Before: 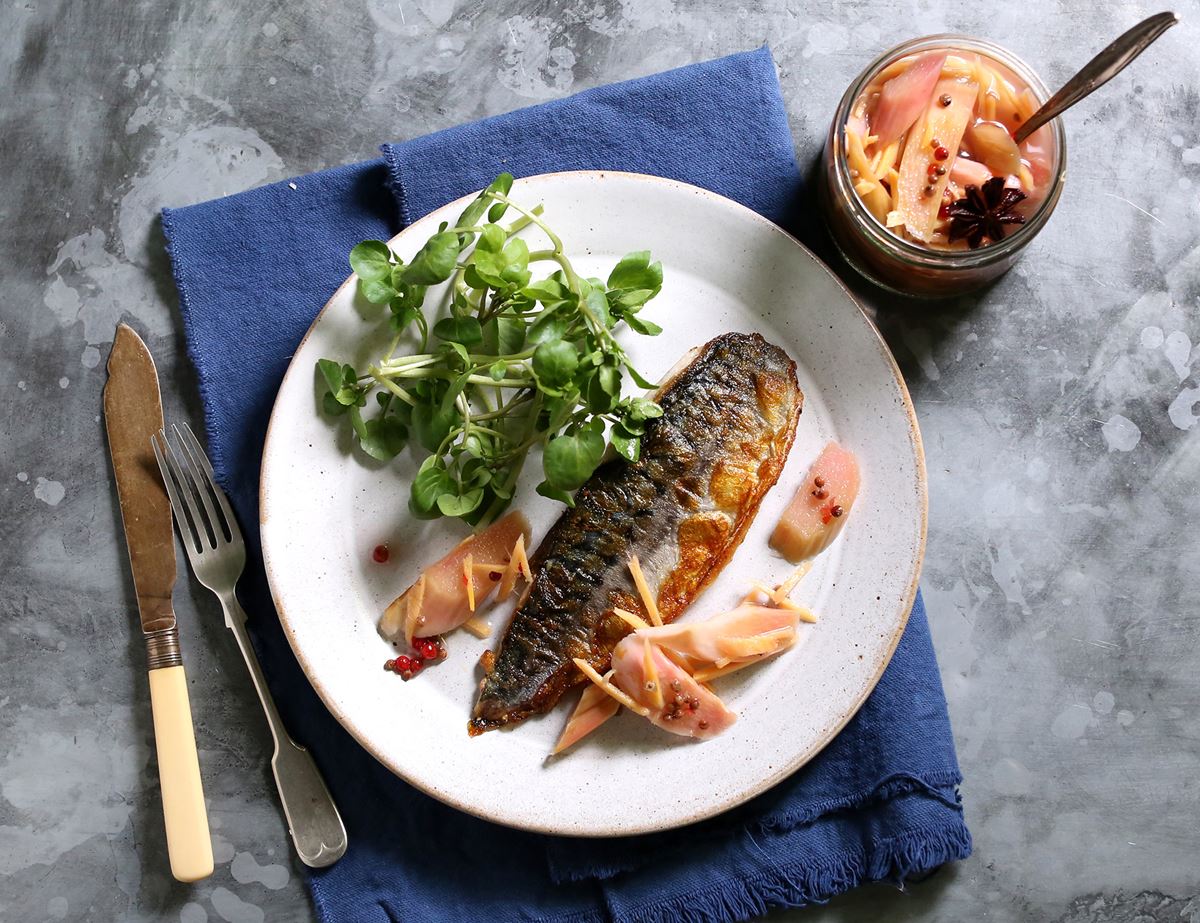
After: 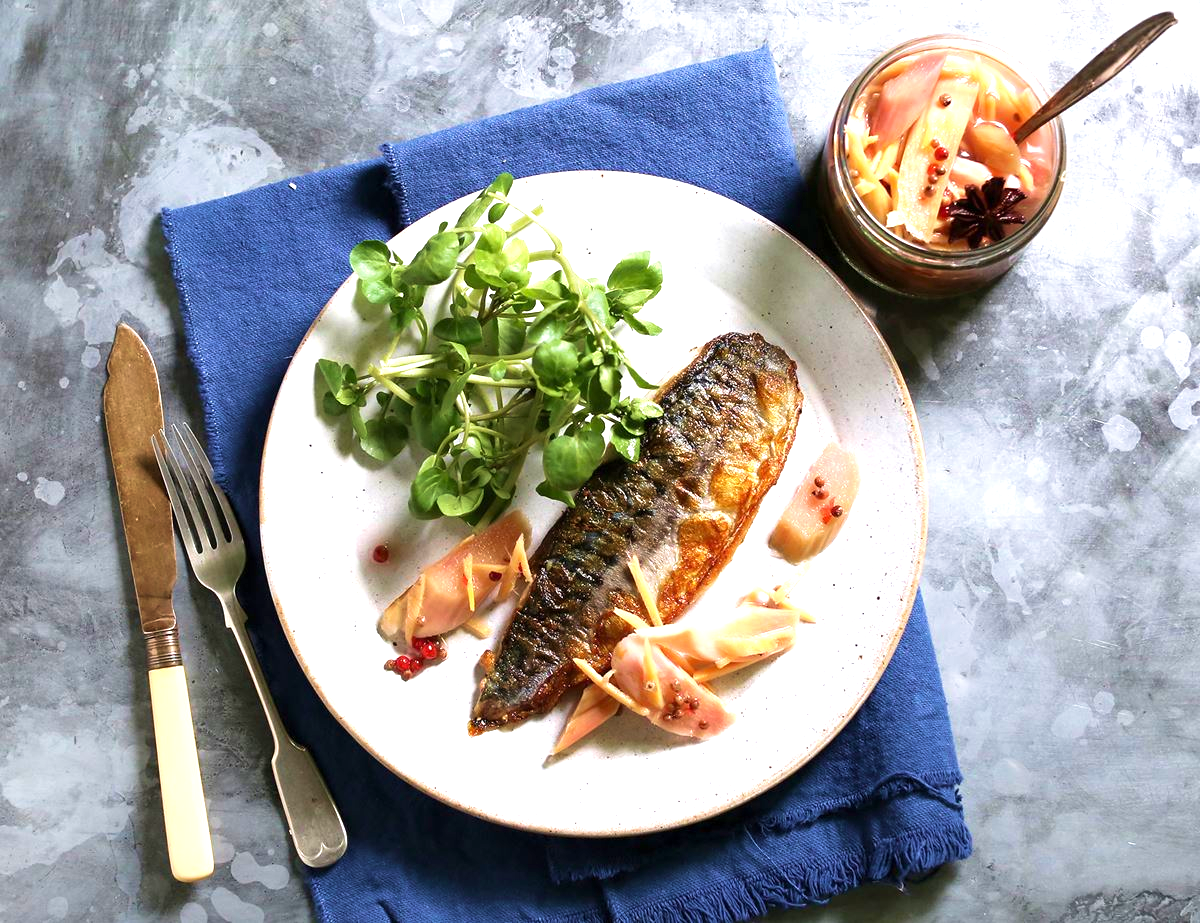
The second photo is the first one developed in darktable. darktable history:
exposure: exposure 0.752 EV, compensate highlight preservation false
velvia: strength 44.98%
